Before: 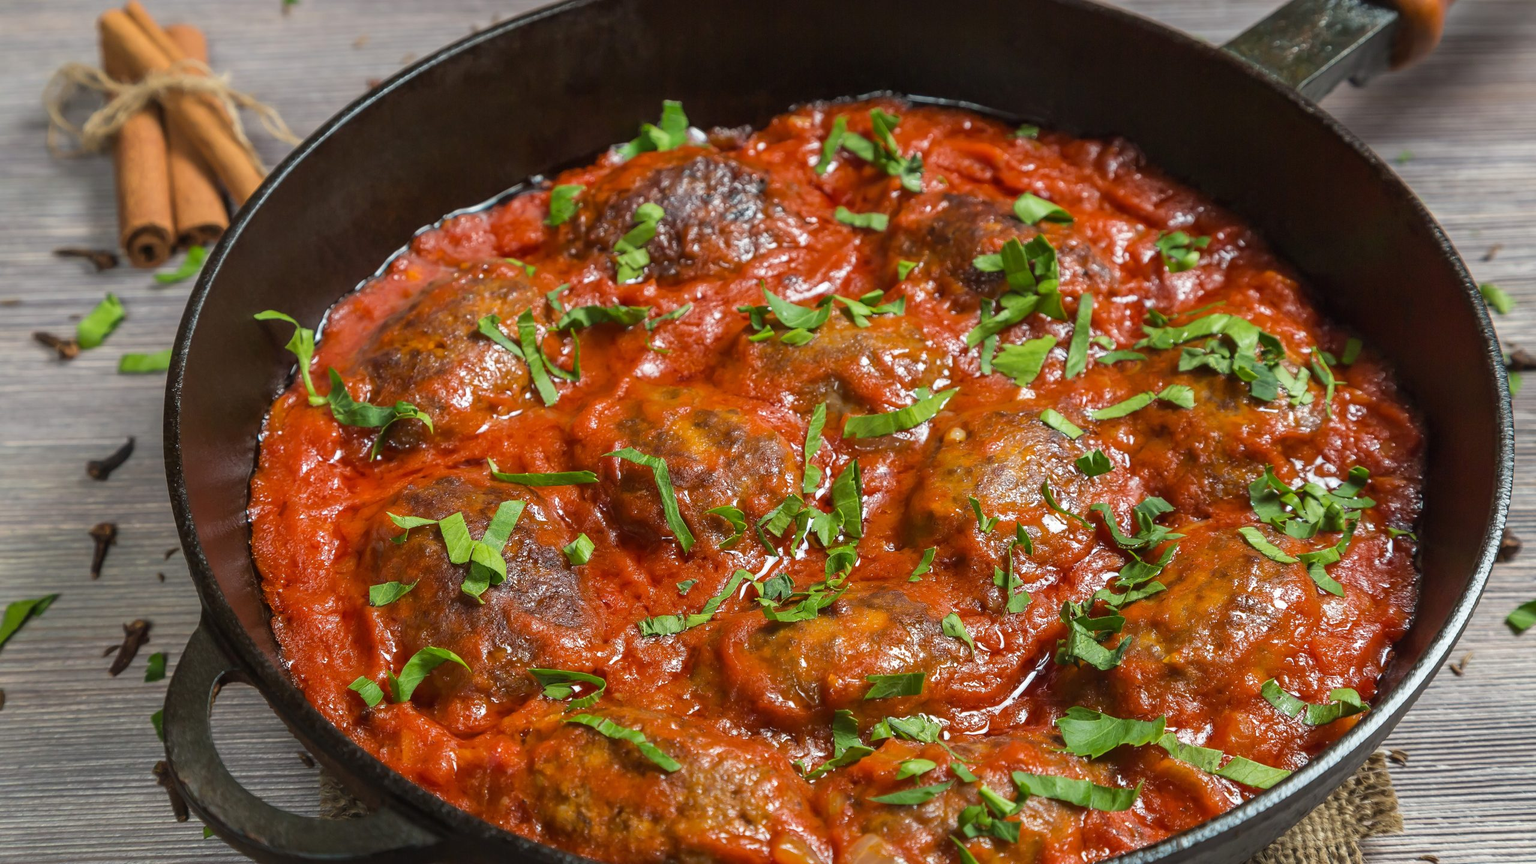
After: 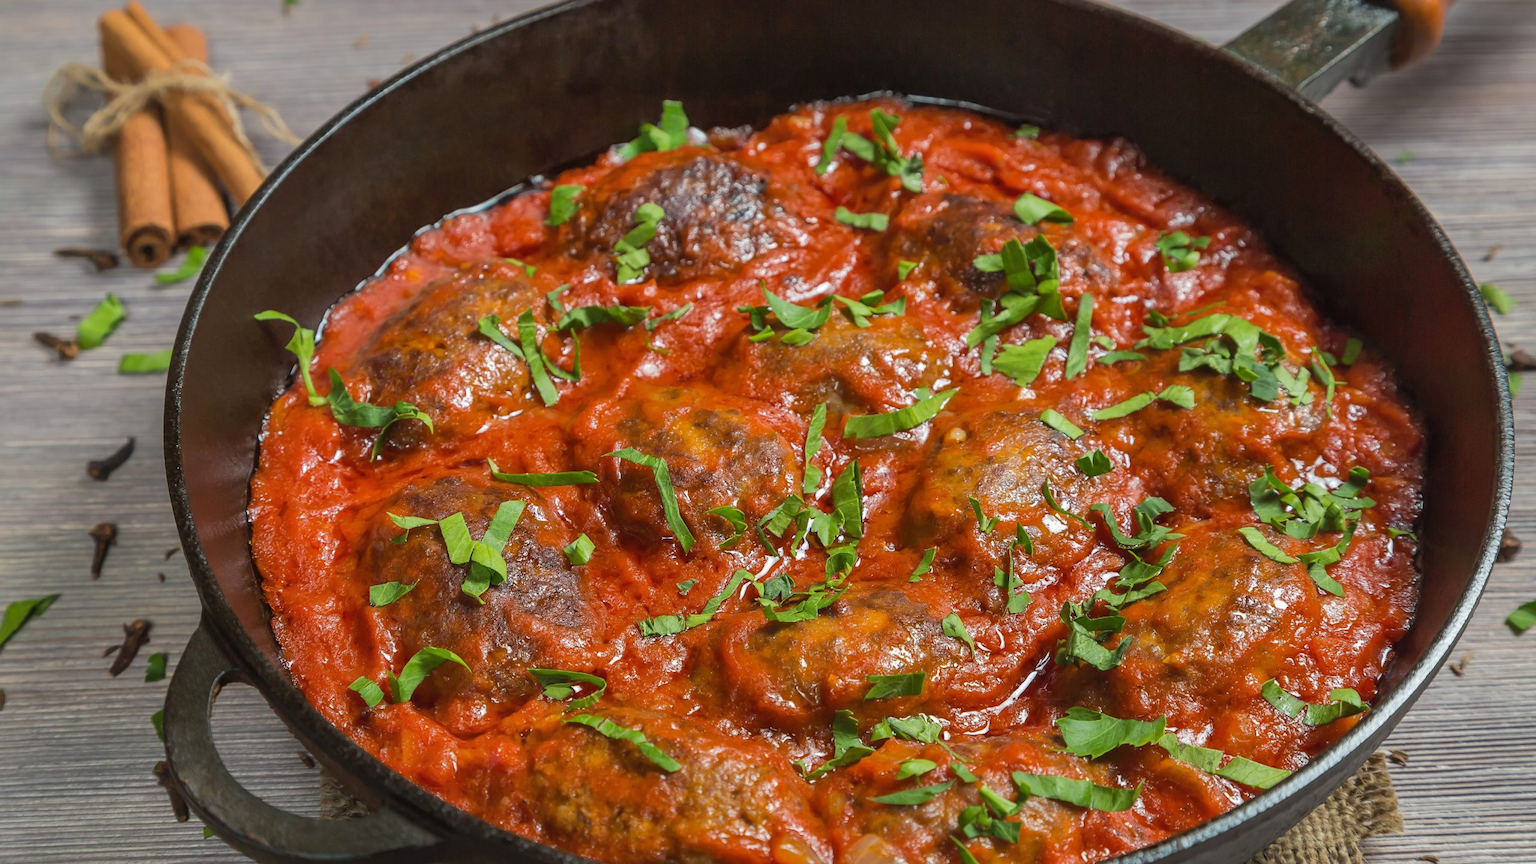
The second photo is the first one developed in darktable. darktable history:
exposure: compensate exposure bias true, compensate highlight preservation false
shadows and highlights: shadows 40.21, highlights -59.94
